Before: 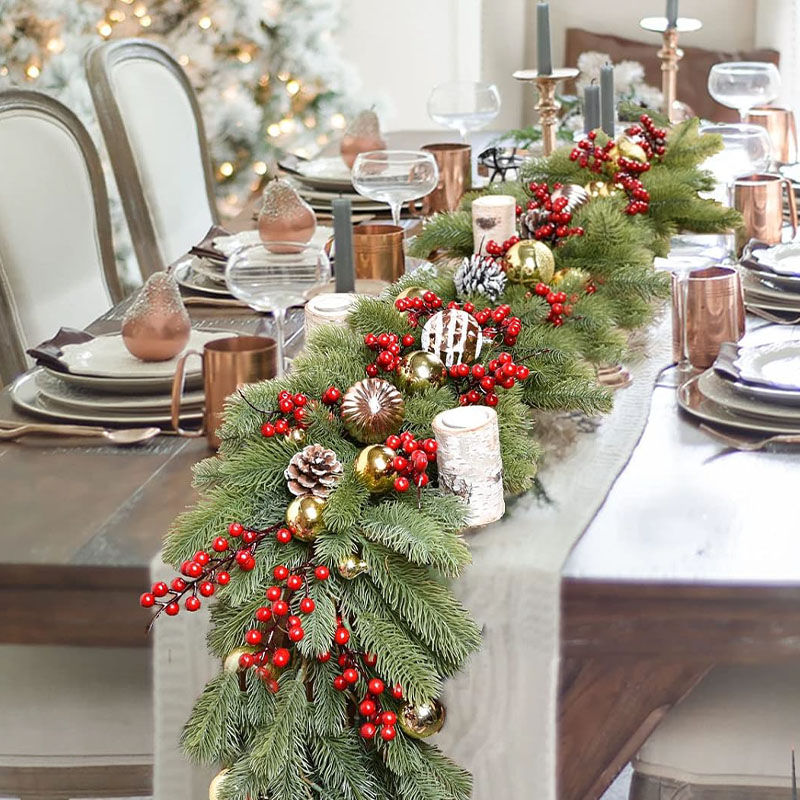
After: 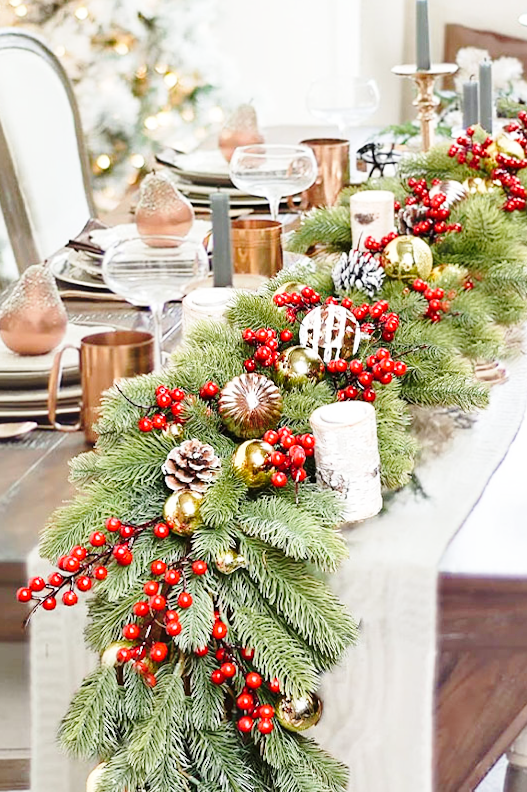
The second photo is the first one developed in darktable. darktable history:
rotate and perspective: rotation 0.174°, lens shift (vertical) 0.013, lens shift (horizontal) 0.019, shear 0.001, automatic cropping original format, crop left 0.007, crop right 0.991, crop top 0.016, crop bottom 0.997
crop: left 15.419%, right 17.914%
base curve: curves: ch0 [(0, 0) (0.028, 0.03) (0.121, 0.232) (0.46, 0.748) (0.859, 0.968) (1, 1)], preserve colors none
